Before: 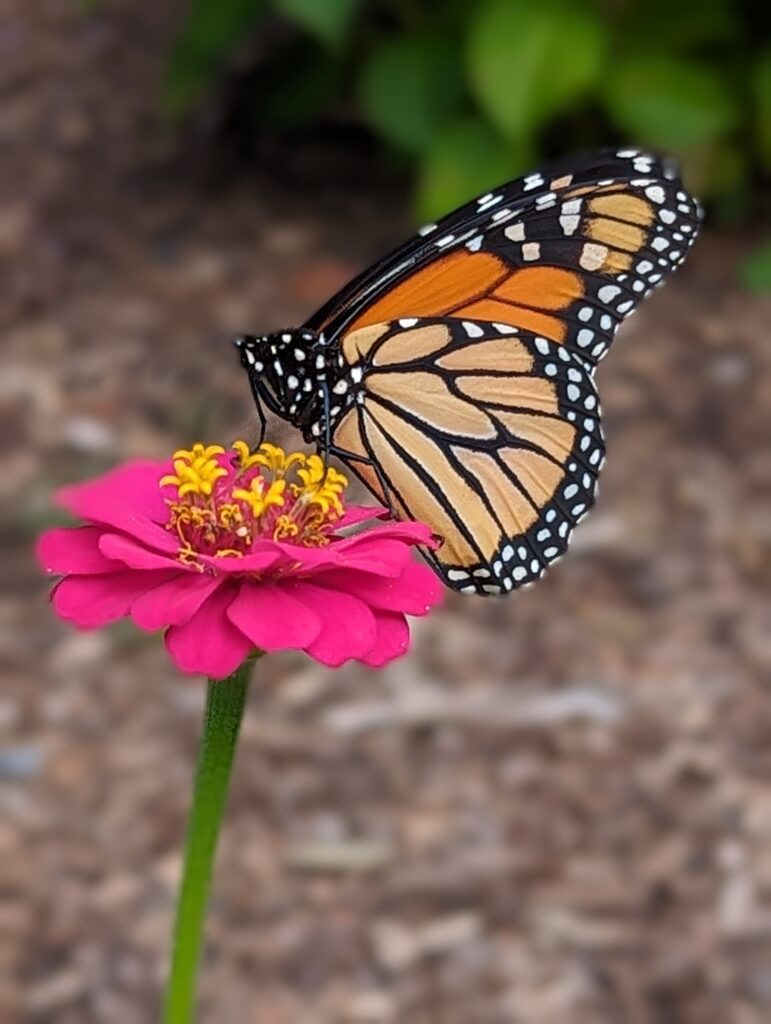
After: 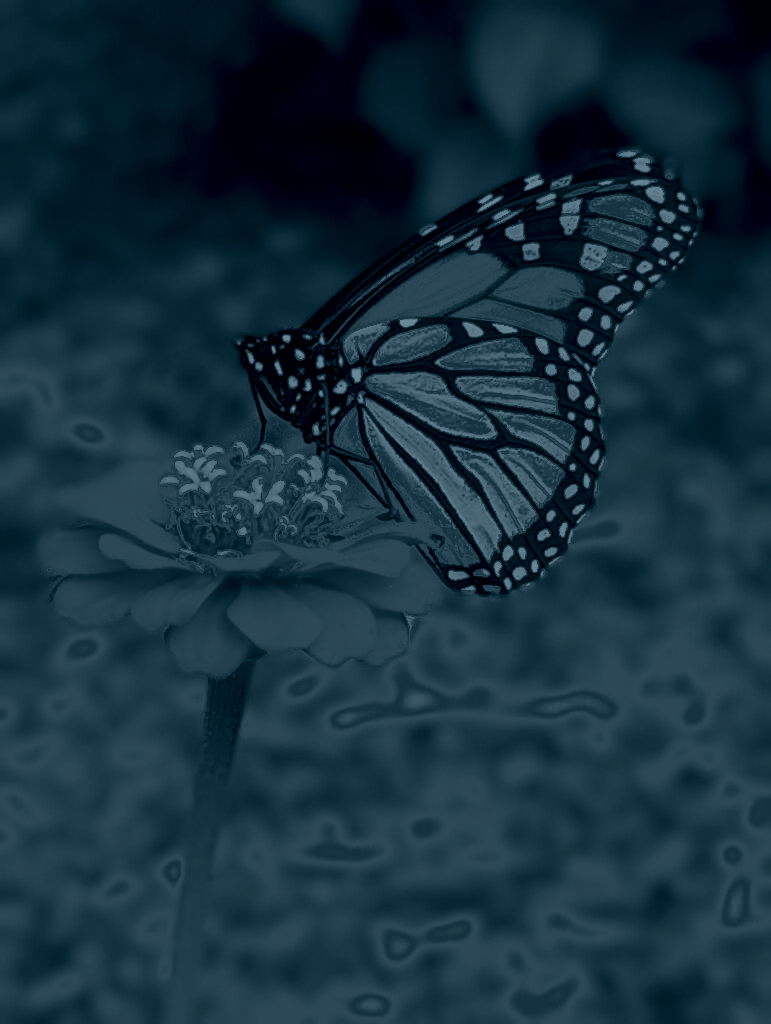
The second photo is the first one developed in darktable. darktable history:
tone equalizer: on, module defaults
colorize: hue 194.4°, saturation 29%, source mix 61.75%, lightness 3.98%, version 1
fill light: exposure -0.73 EV, center 0.69, width 2.2
